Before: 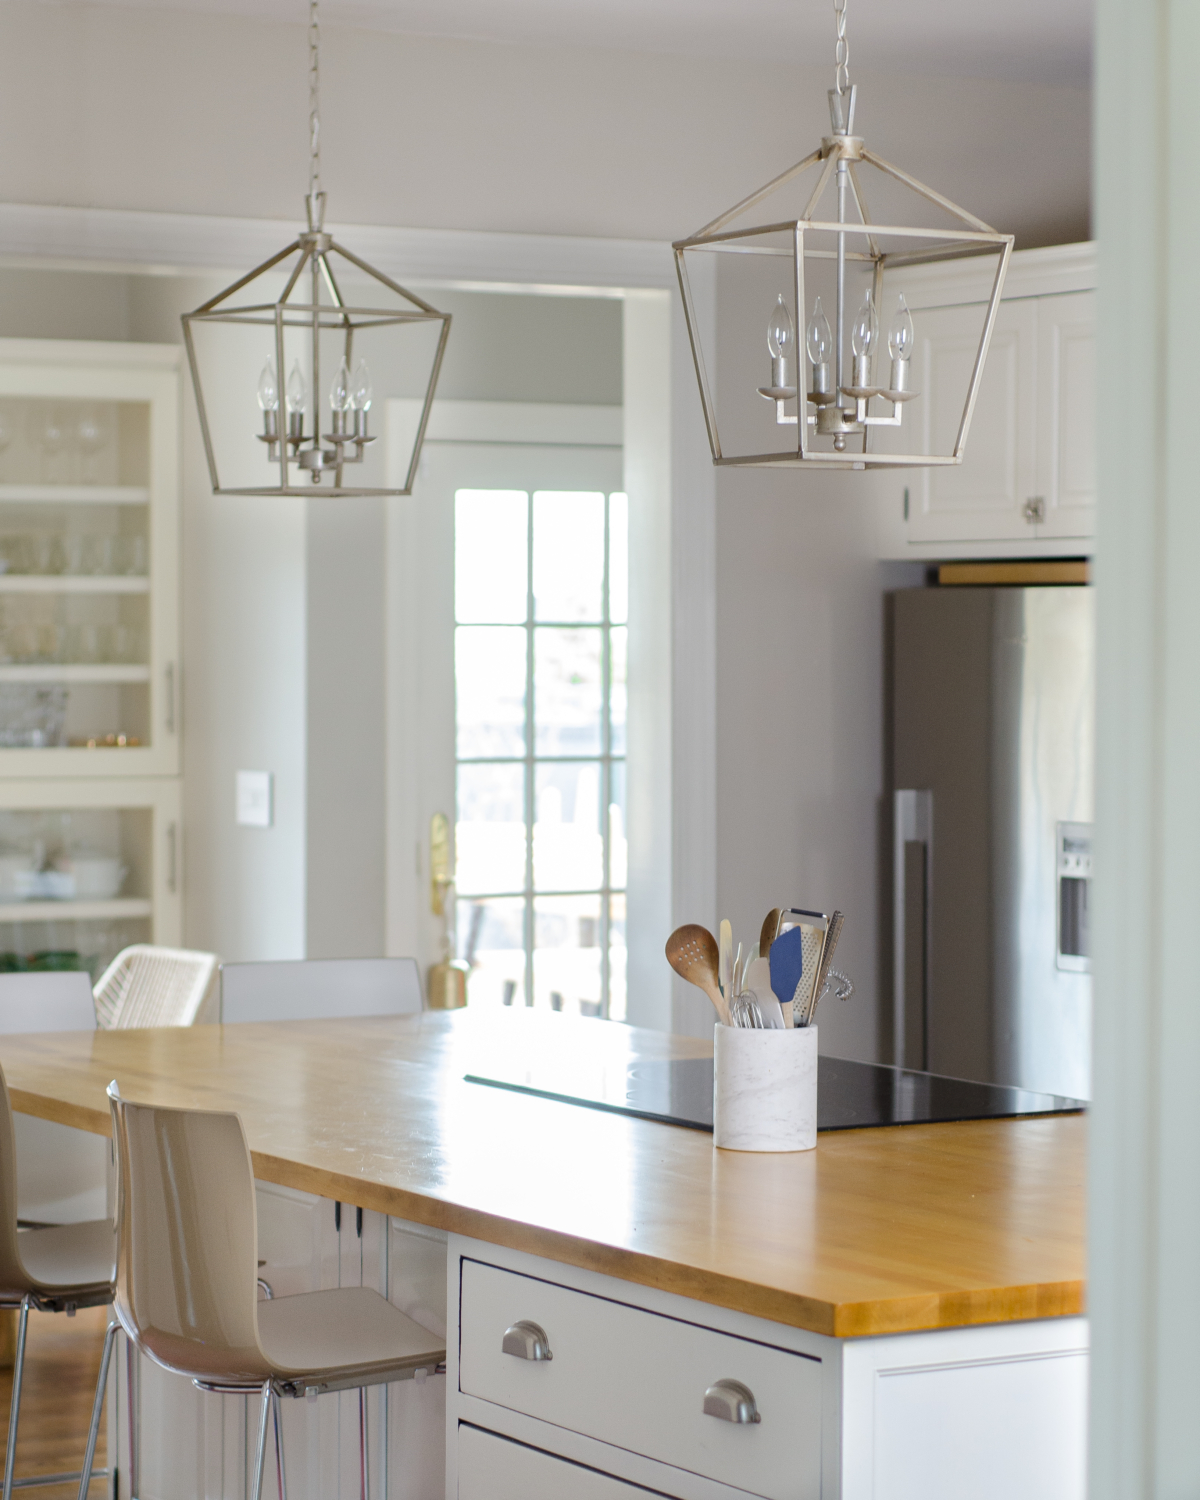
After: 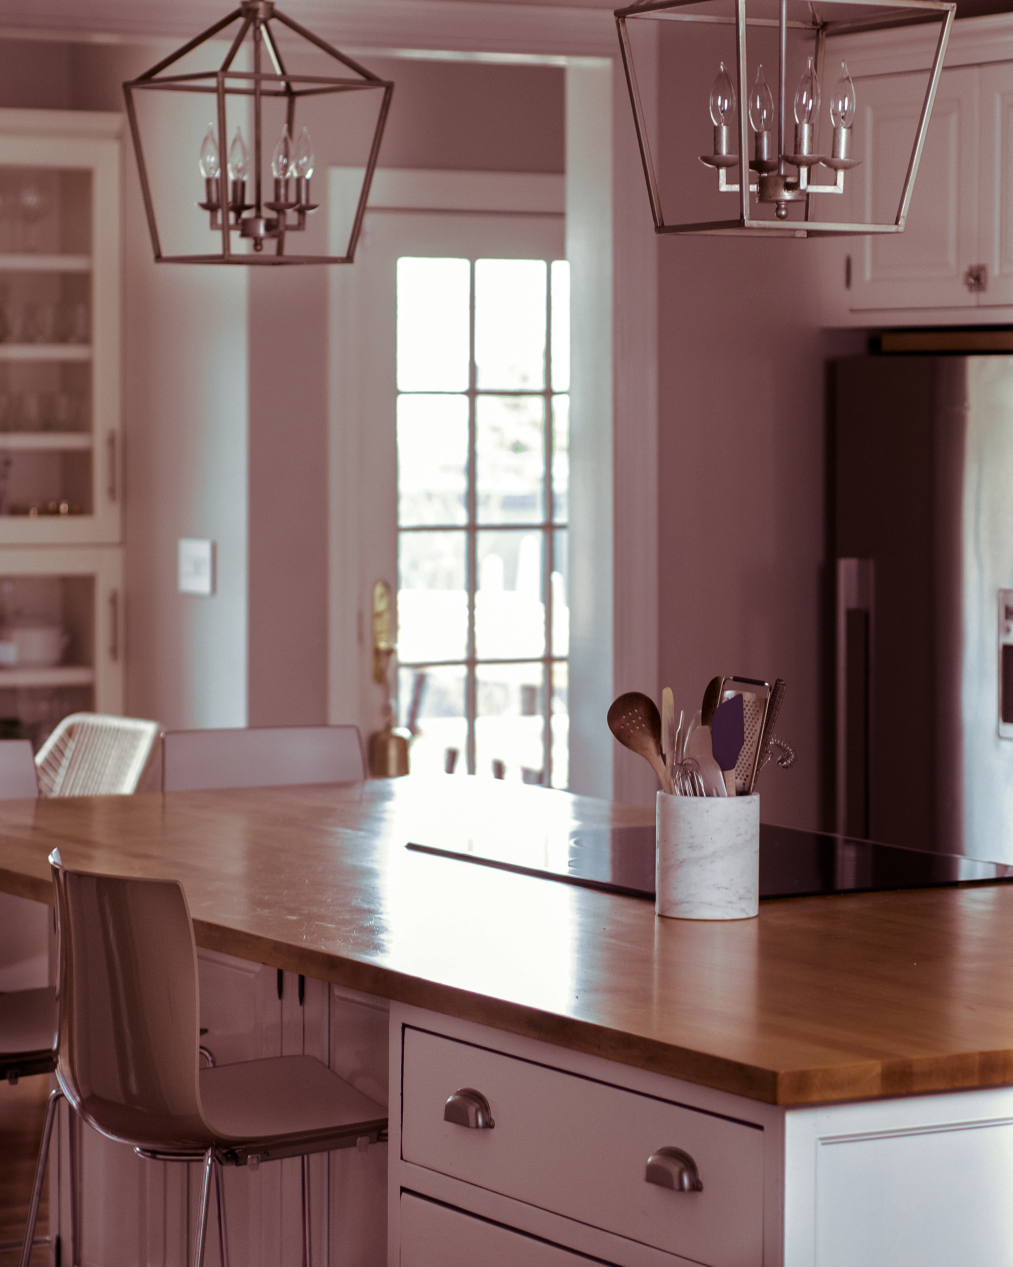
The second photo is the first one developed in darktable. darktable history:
crop and rotate: left 4.842%, top 15.51%, right 10.668%
split-toning: on, module defaults
contrast brightness saturation: brightness -0.52
